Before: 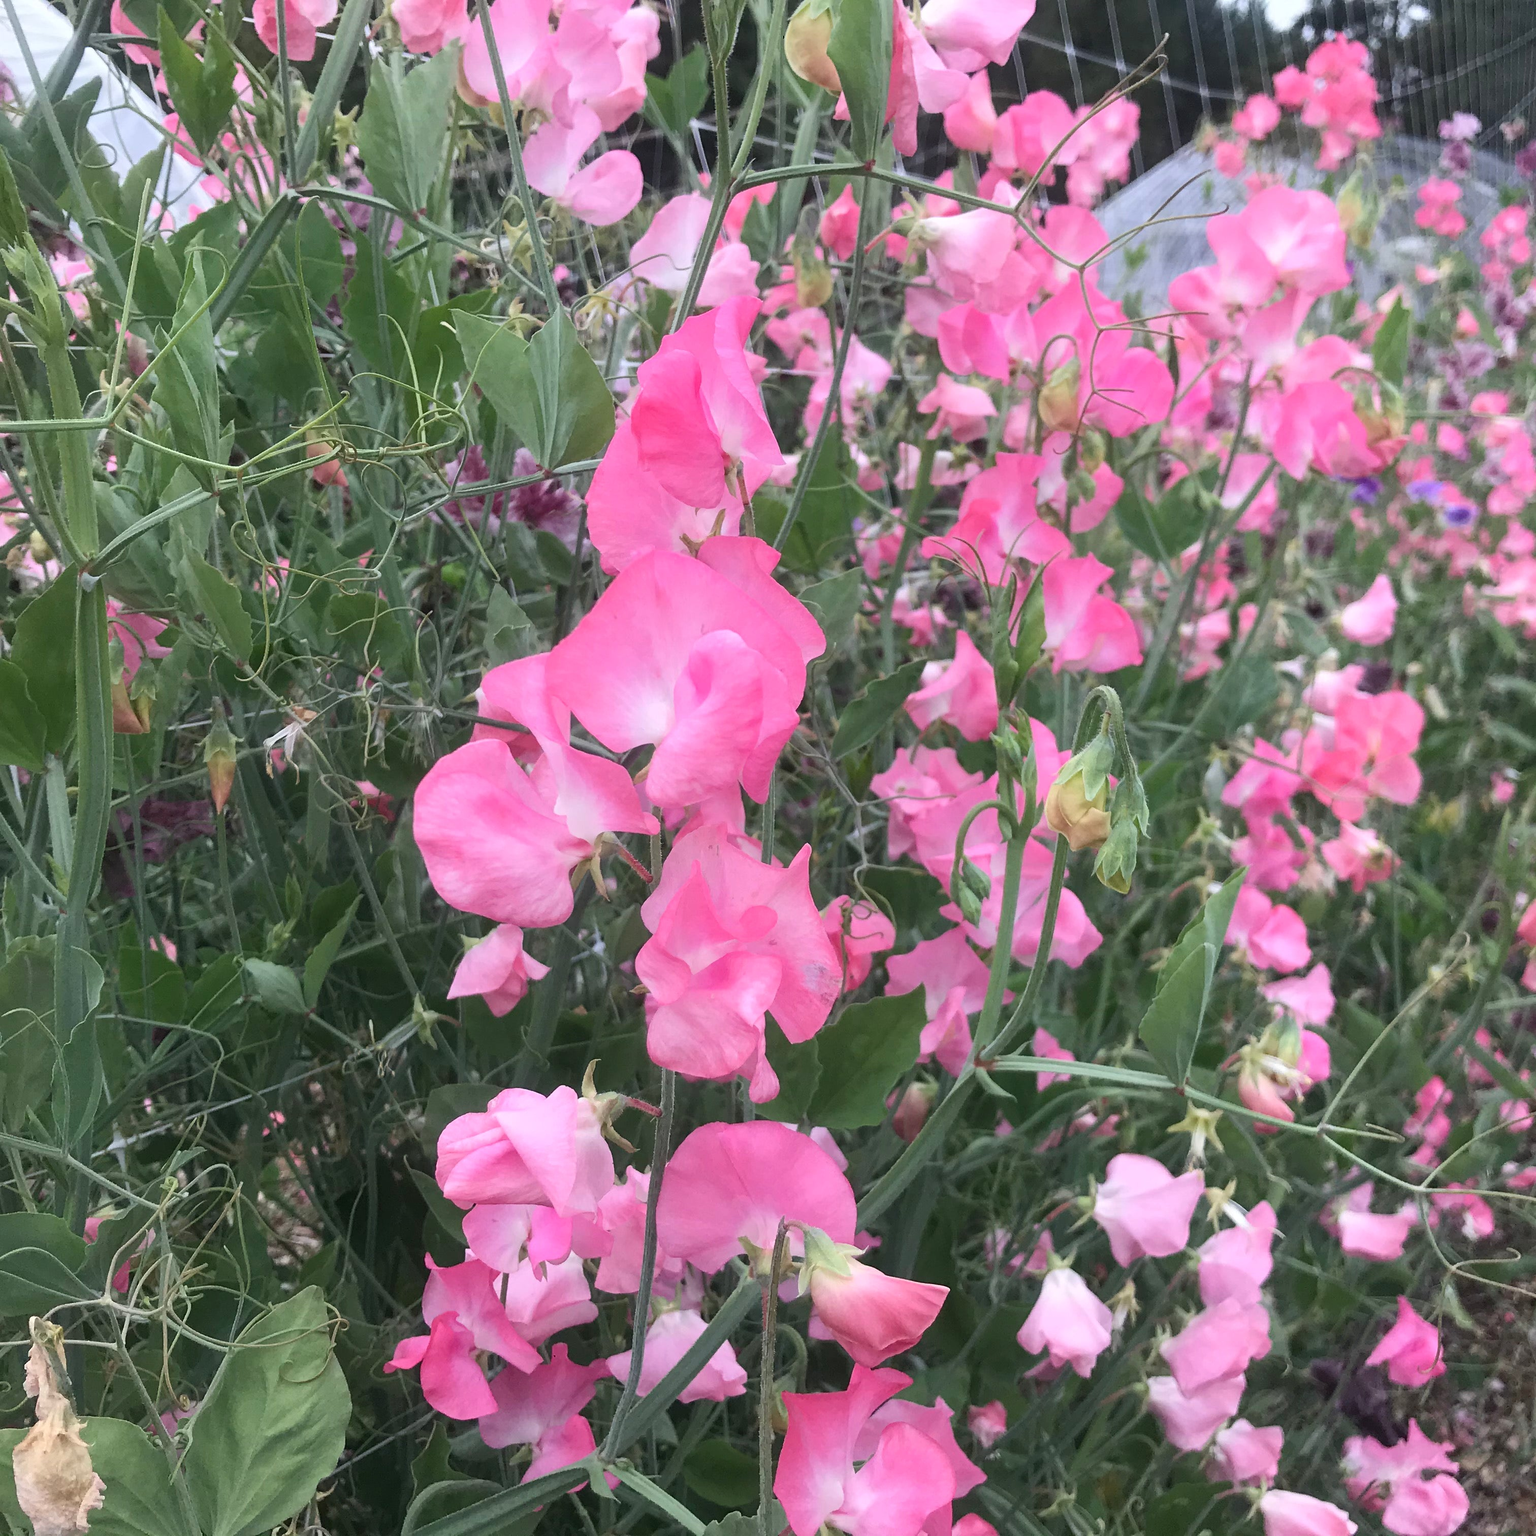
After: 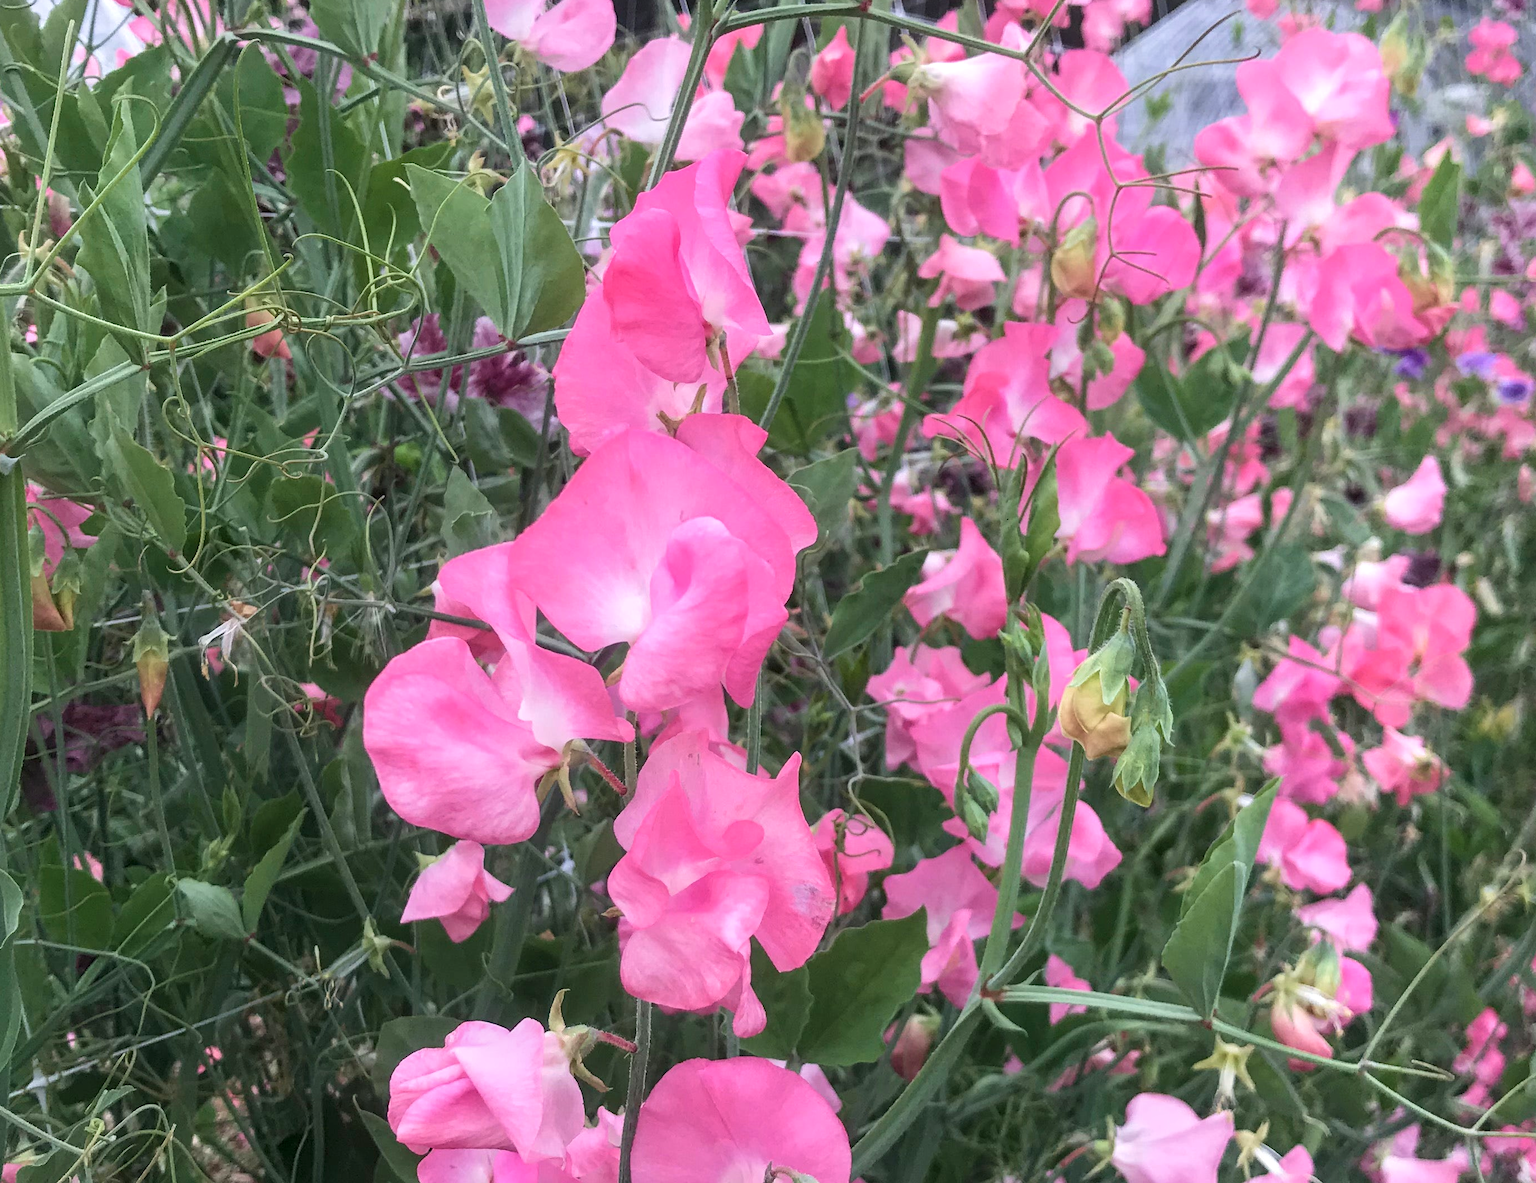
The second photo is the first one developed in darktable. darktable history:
local contrast: on, module defaults
crop: left 5.452%, top 10.462%, right 3.66%, bottom 19.492%
velvia: strength 17.34%
